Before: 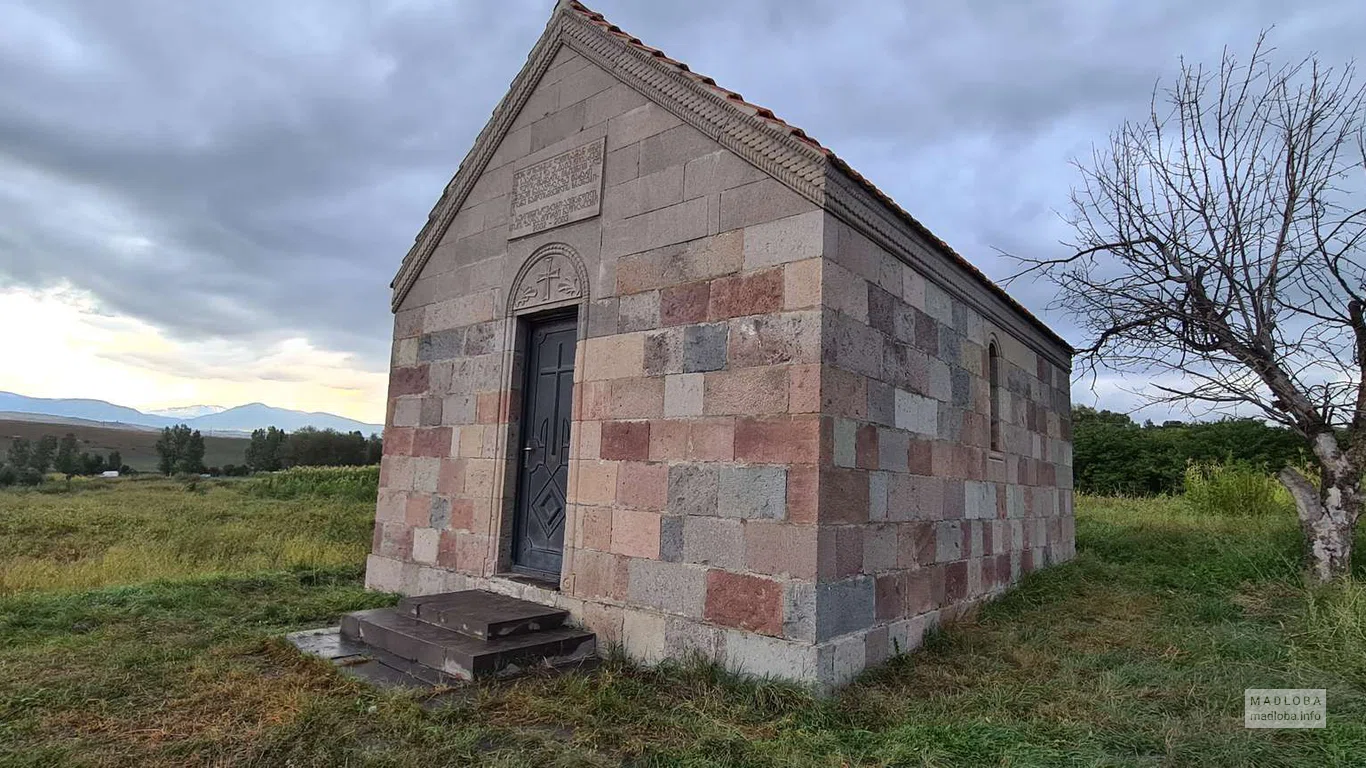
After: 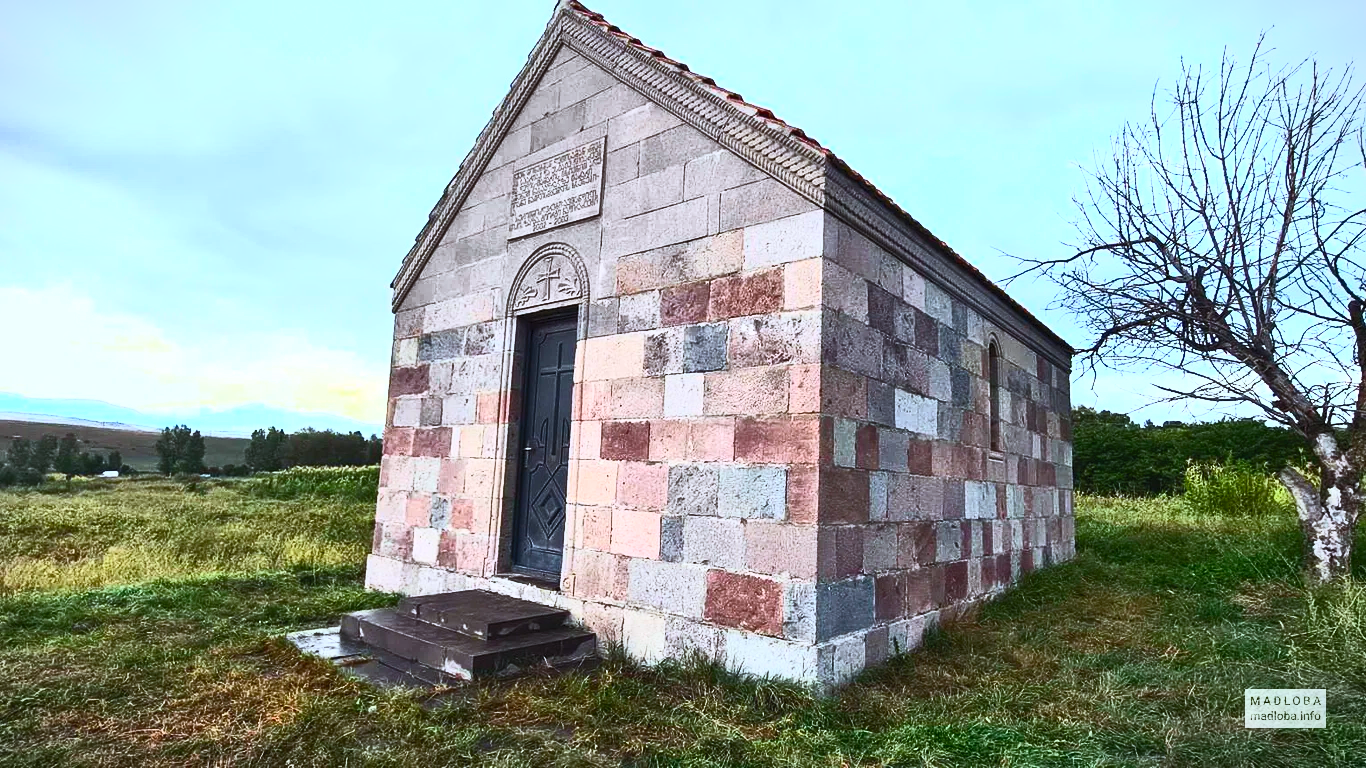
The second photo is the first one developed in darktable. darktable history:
color correction: highlights a* -4.11, highlights b* -11.1
contrast brightness saturation: contrast 0.825, brightness 0.59, saturation 0.598
vignetting: fall-off start 100.46%, width/height ratio 1.308
